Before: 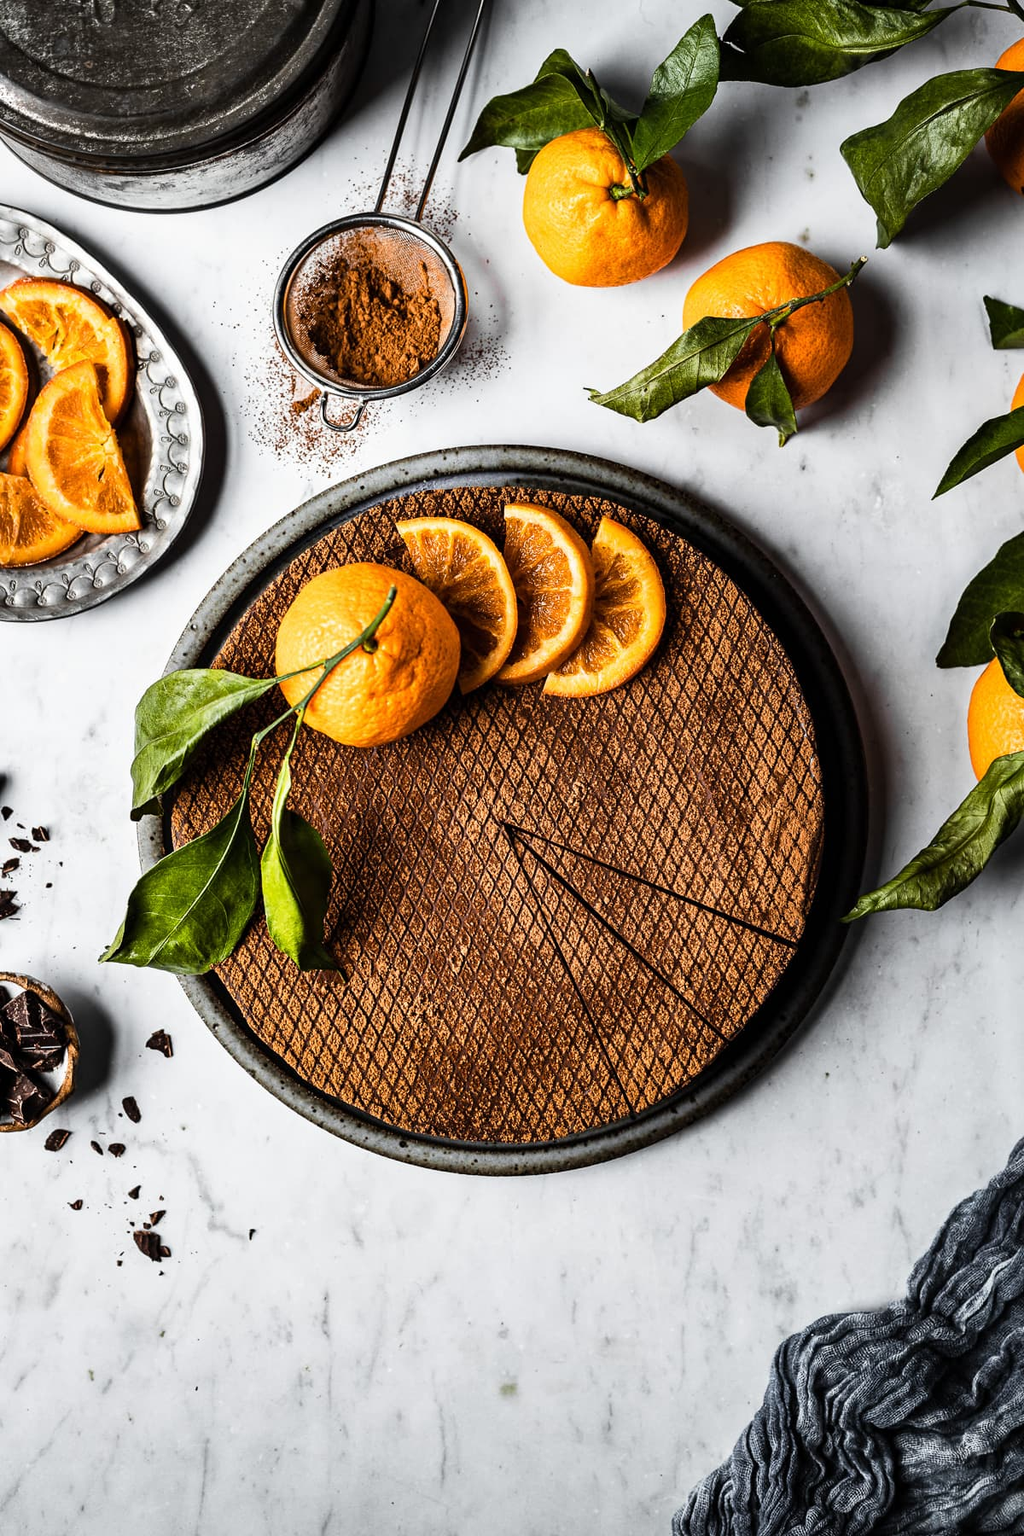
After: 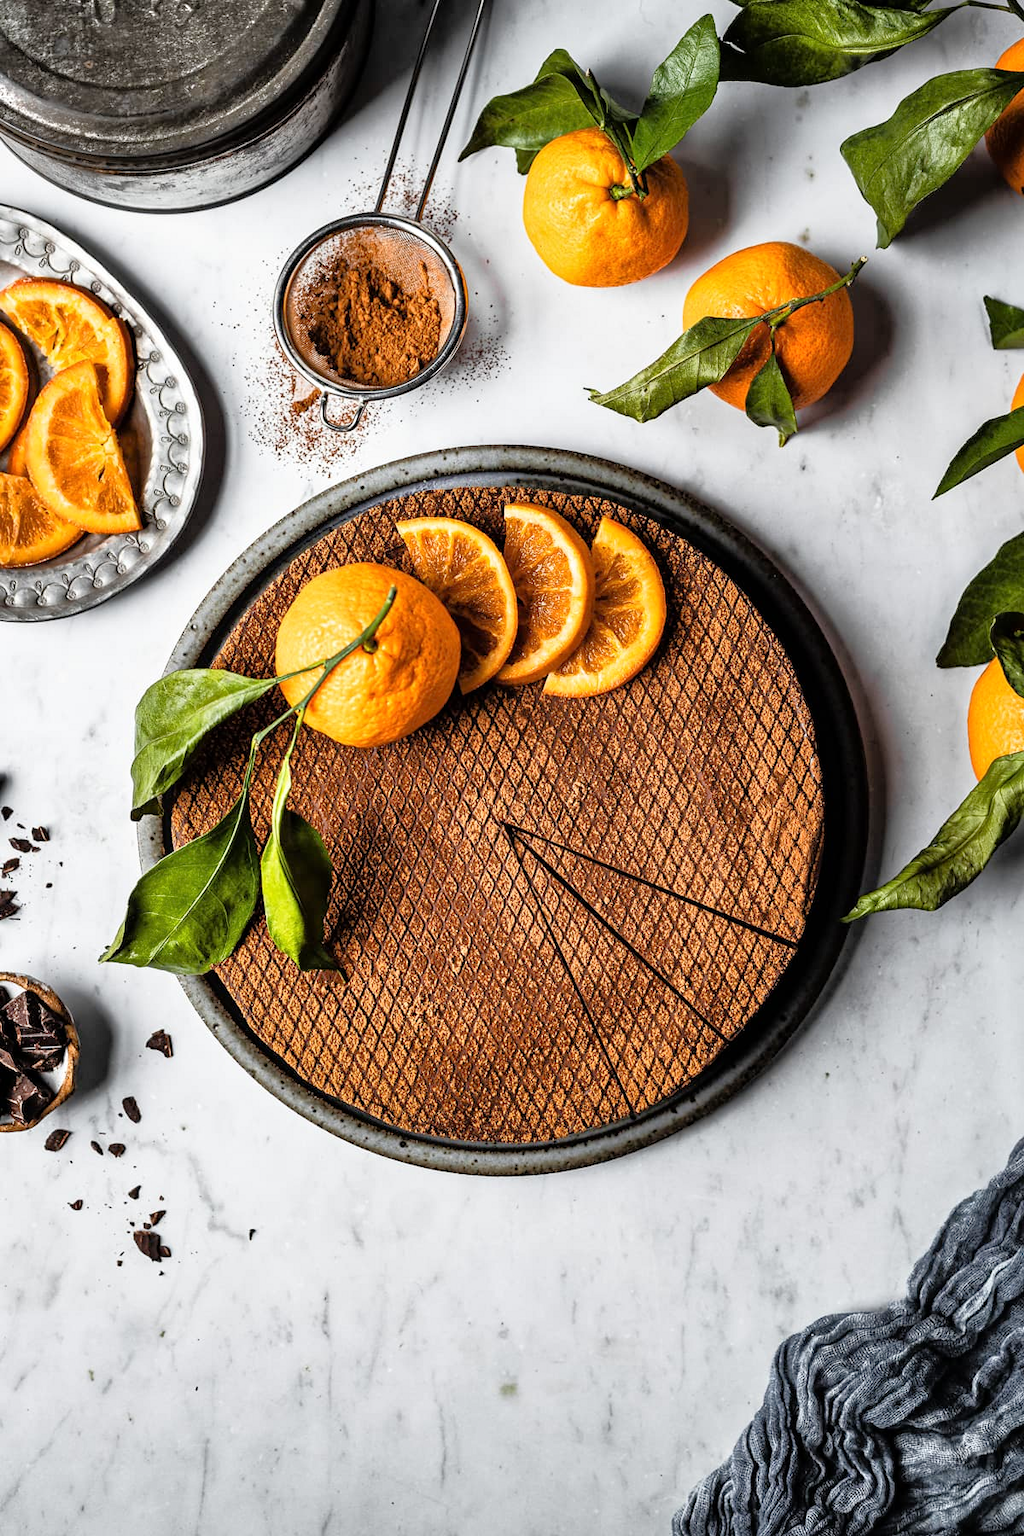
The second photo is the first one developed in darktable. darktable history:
tone equalizer: -7 EV 0.147 EV, -6 EV 0.562 EV, -5 EV 1.18 EV, -4 EV 1.33 EV, -3 EV 1.17 EV, -2 EV 0.6 EV, -1 EV 0.161 EV
